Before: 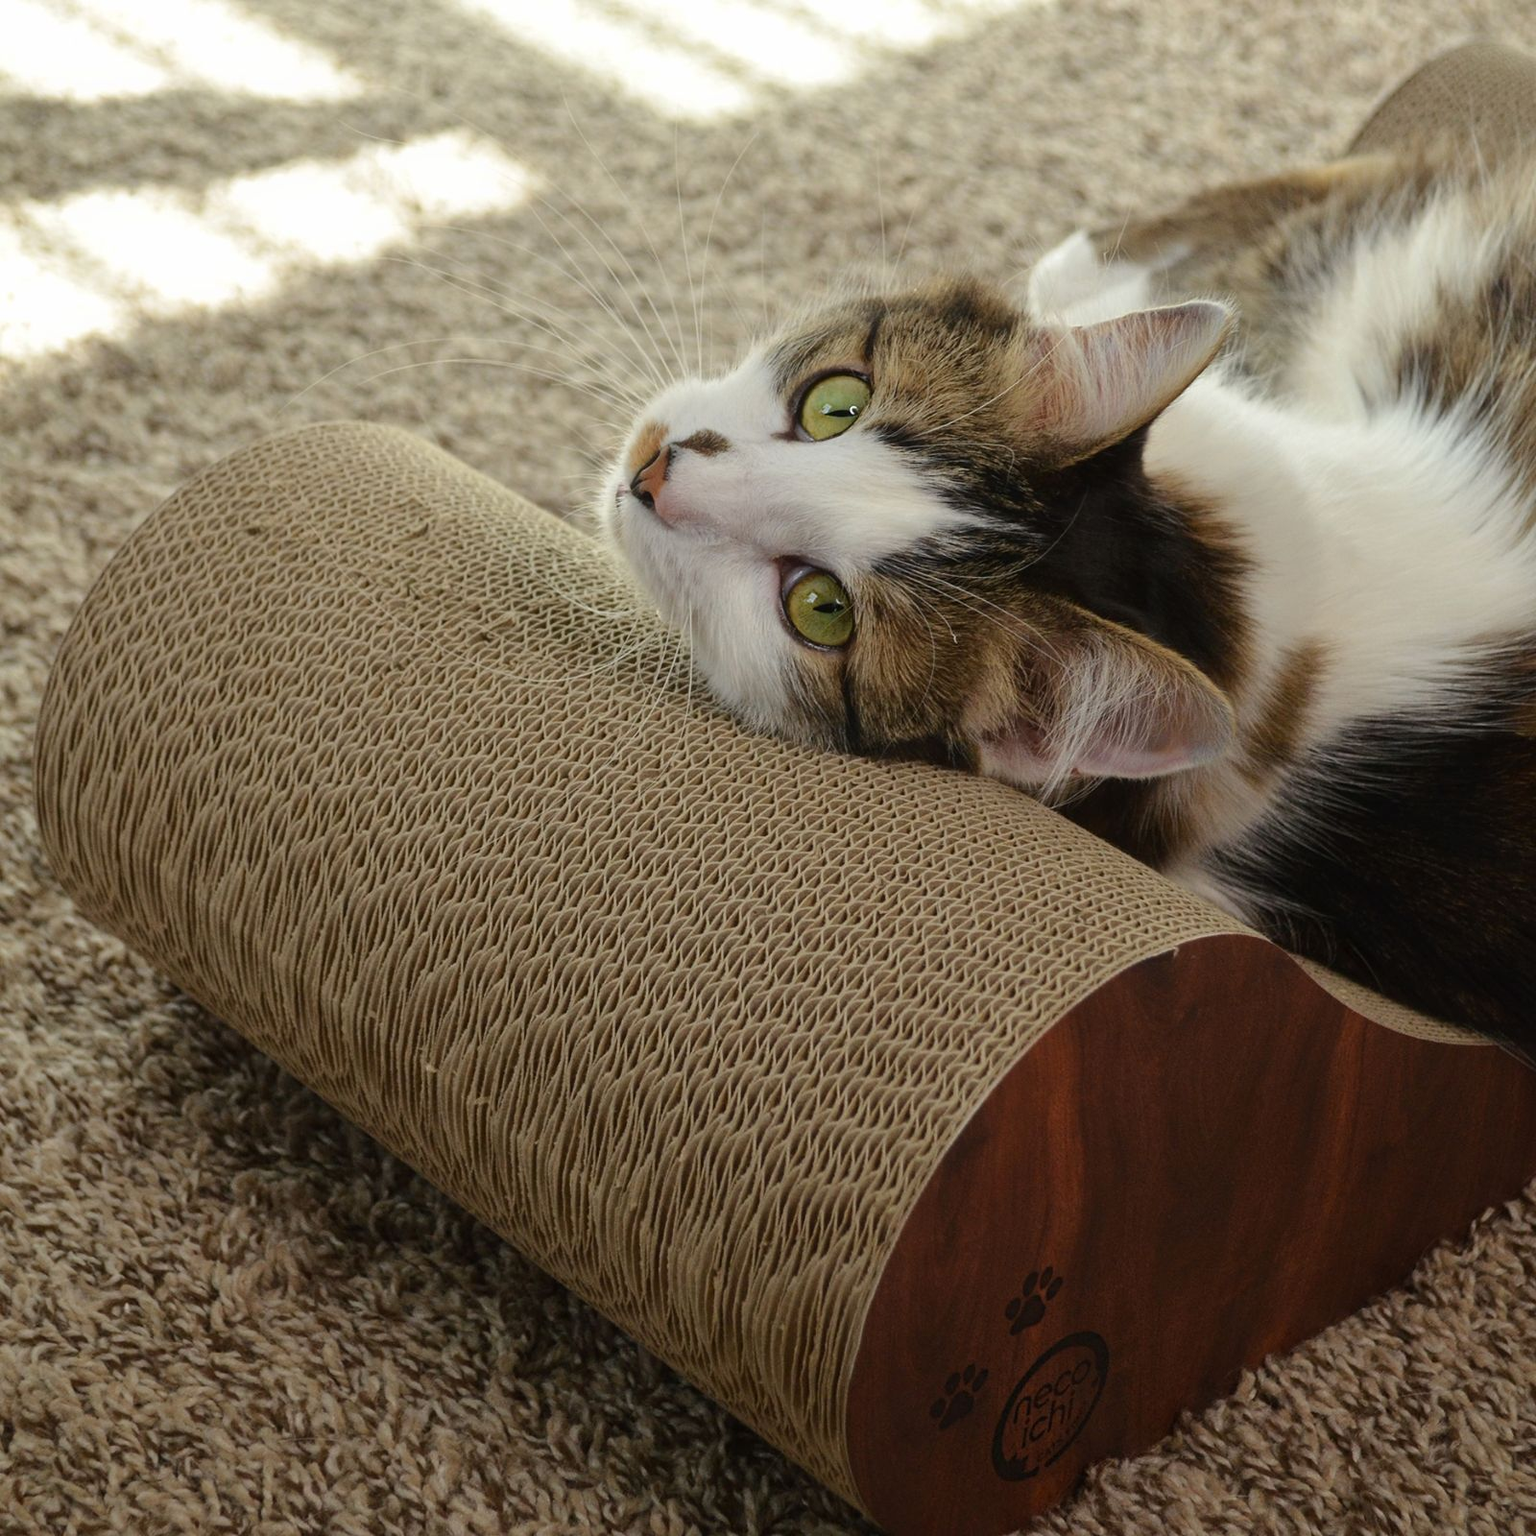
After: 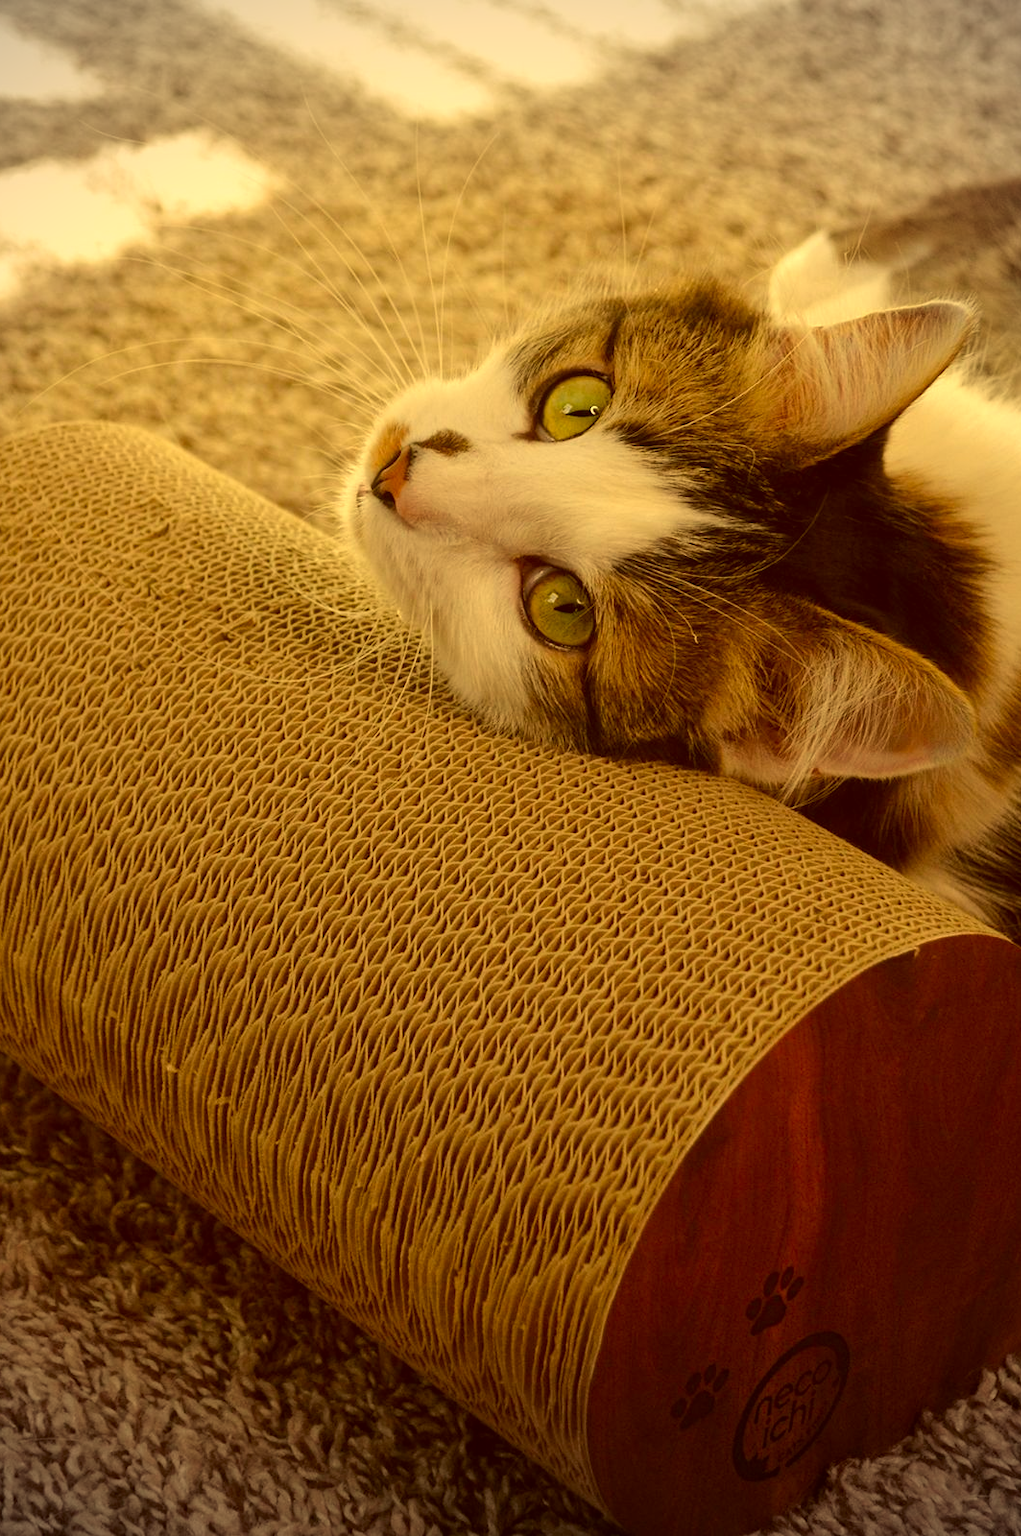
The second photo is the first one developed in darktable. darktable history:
vignetting: width/height ratio 1.094
tone equalizer: on, module defaults
color correction: highlights a* 1.12, highlights b* 24.26, shadows a* 15.58, shadows b* 24.26
crop: left 16.899%, right 16.556%
exposure: exposure 0.078 EV, compensate highlight preservation false
white balance: red 1.138, green 0.996, blue 0.812
